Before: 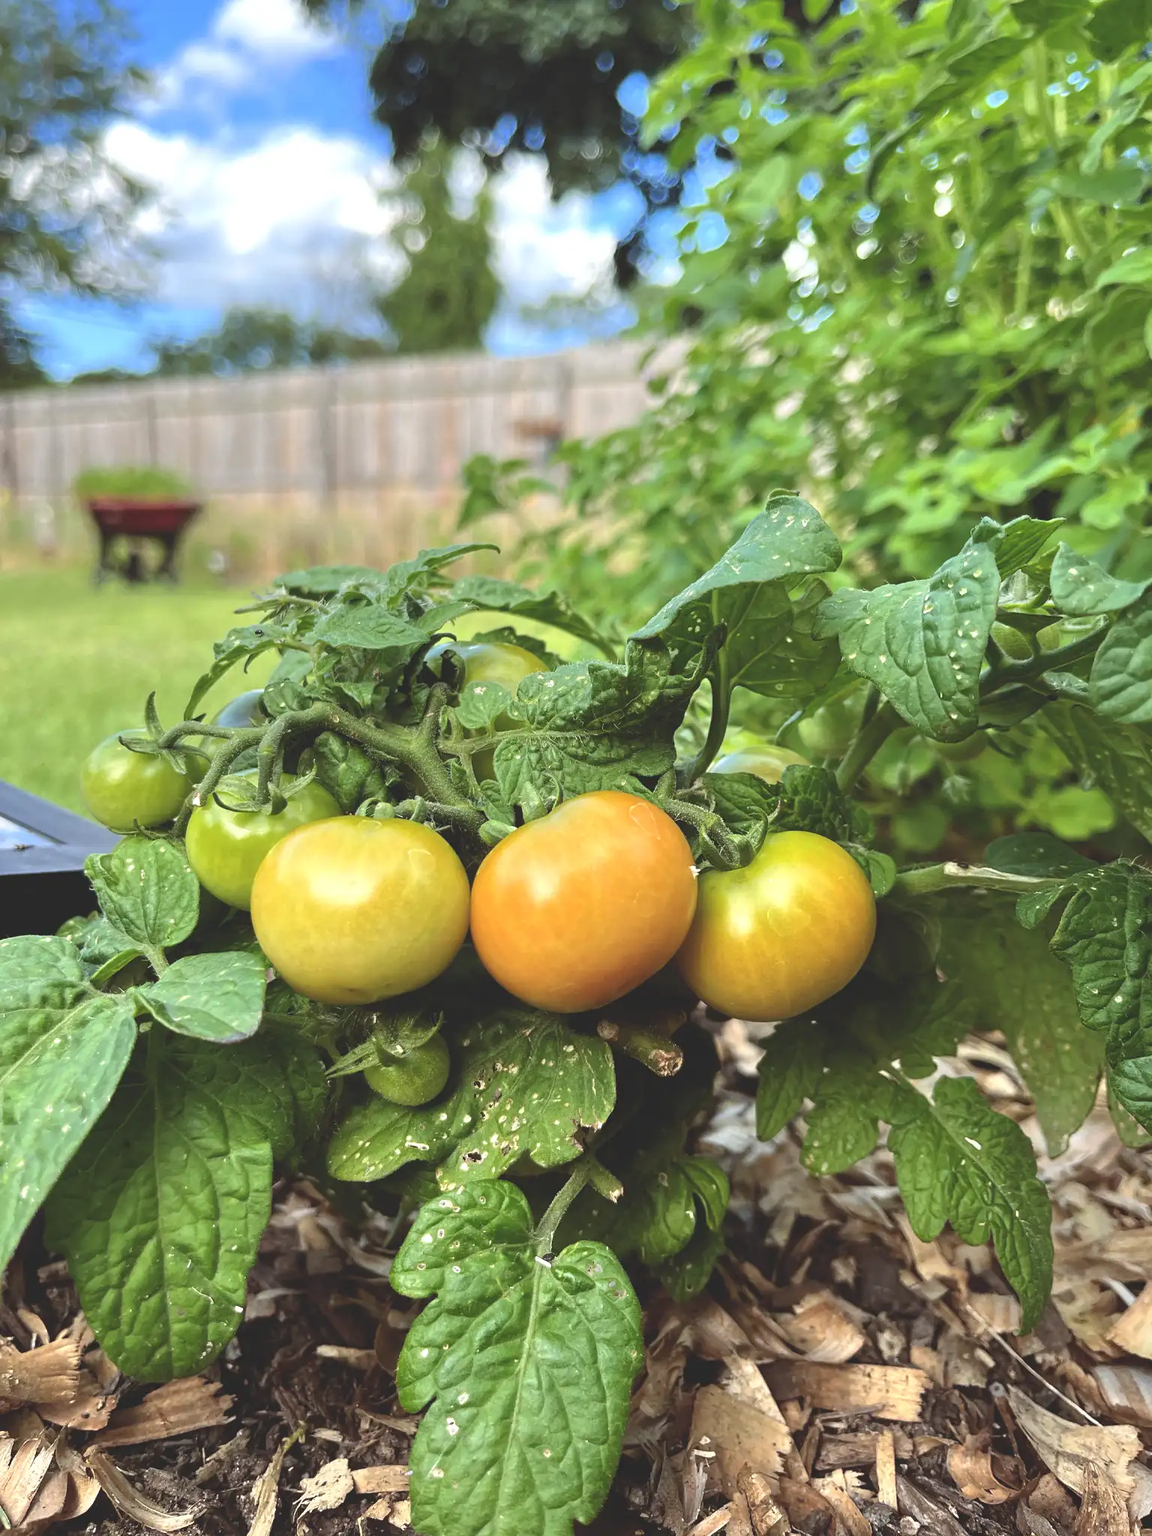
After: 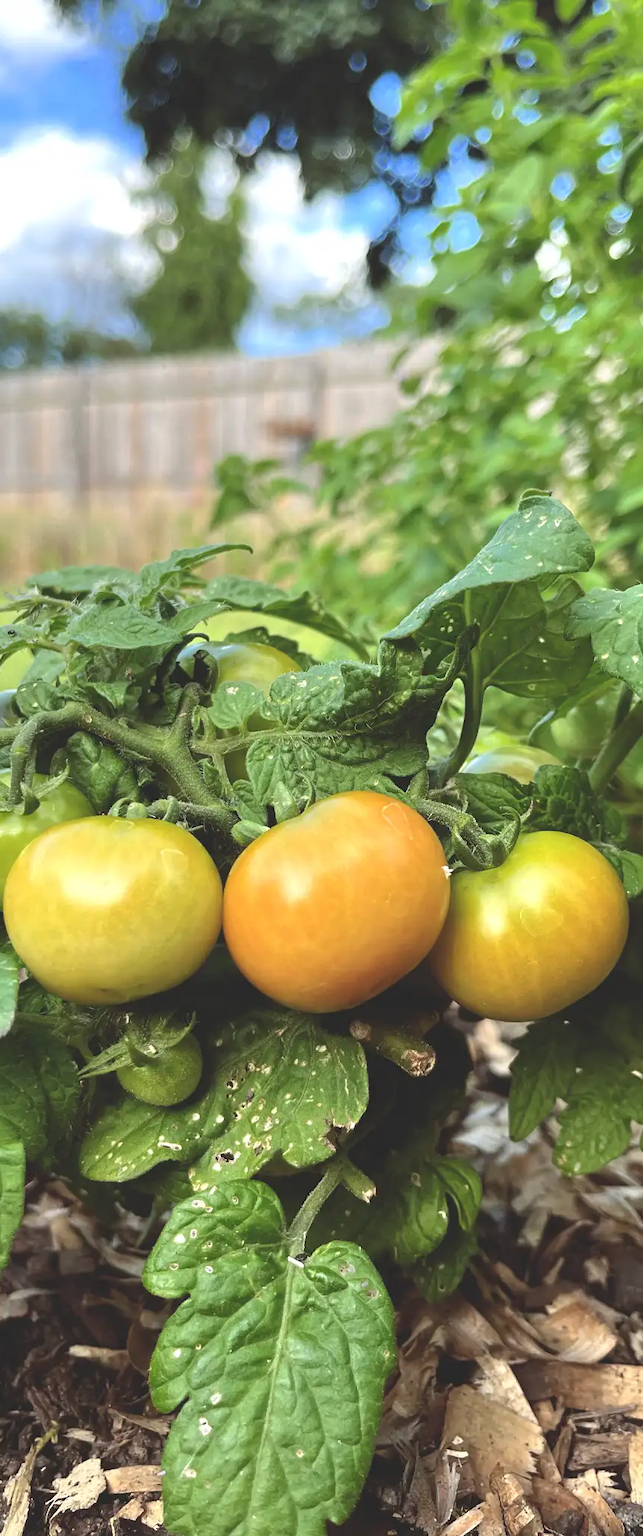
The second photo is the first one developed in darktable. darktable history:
crop: left 21.511%, right 22.581%
